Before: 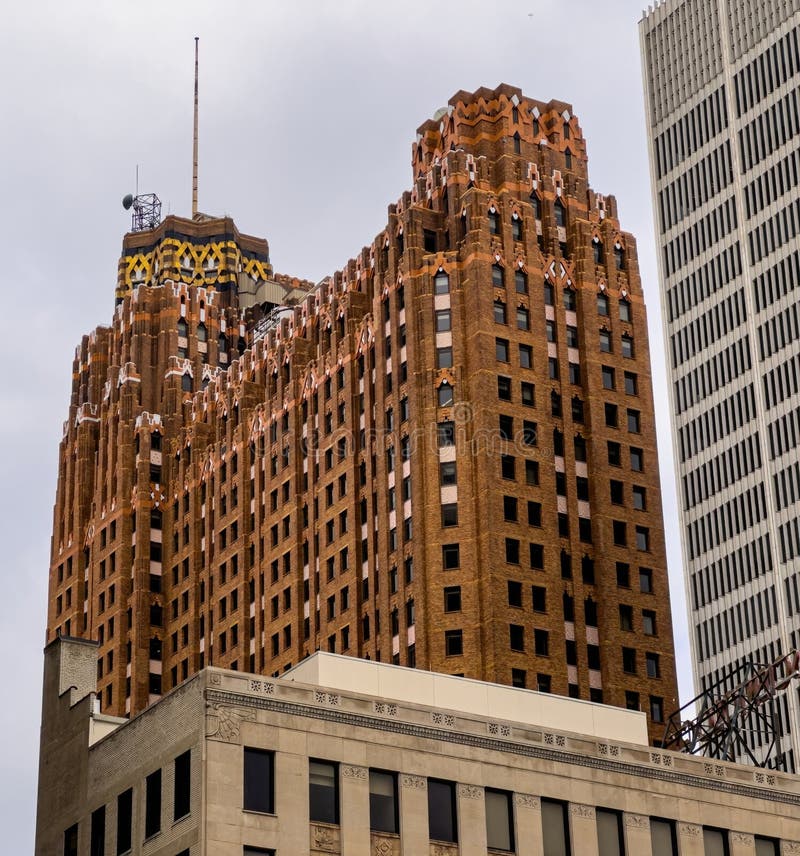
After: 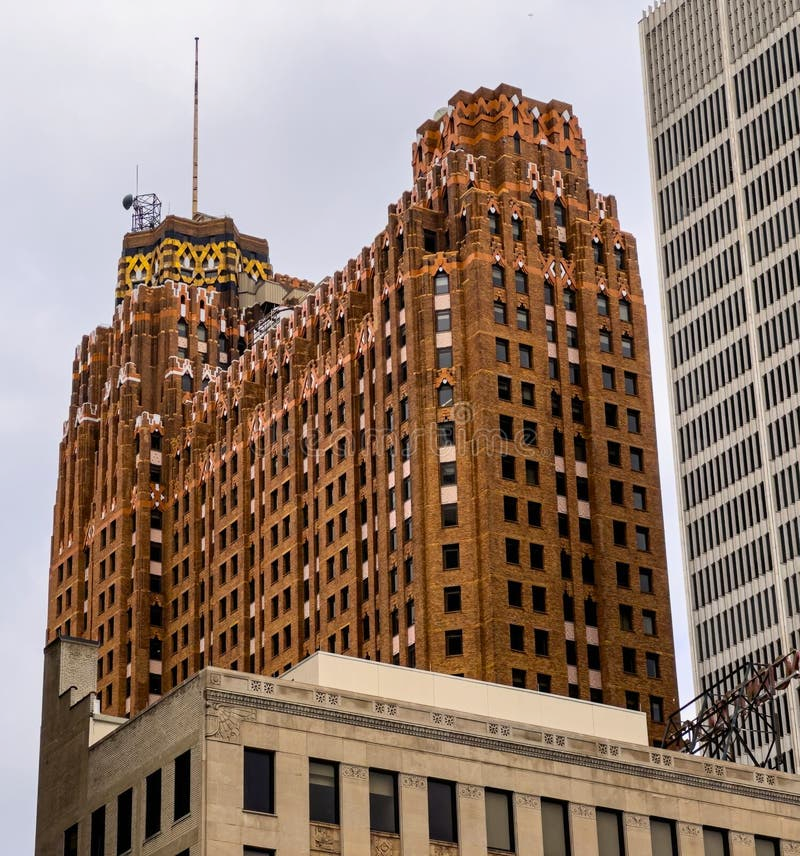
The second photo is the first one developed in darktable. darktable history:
contrast brightness saturation: contrast 0.097, brightness 0.028, saturation 0.092
